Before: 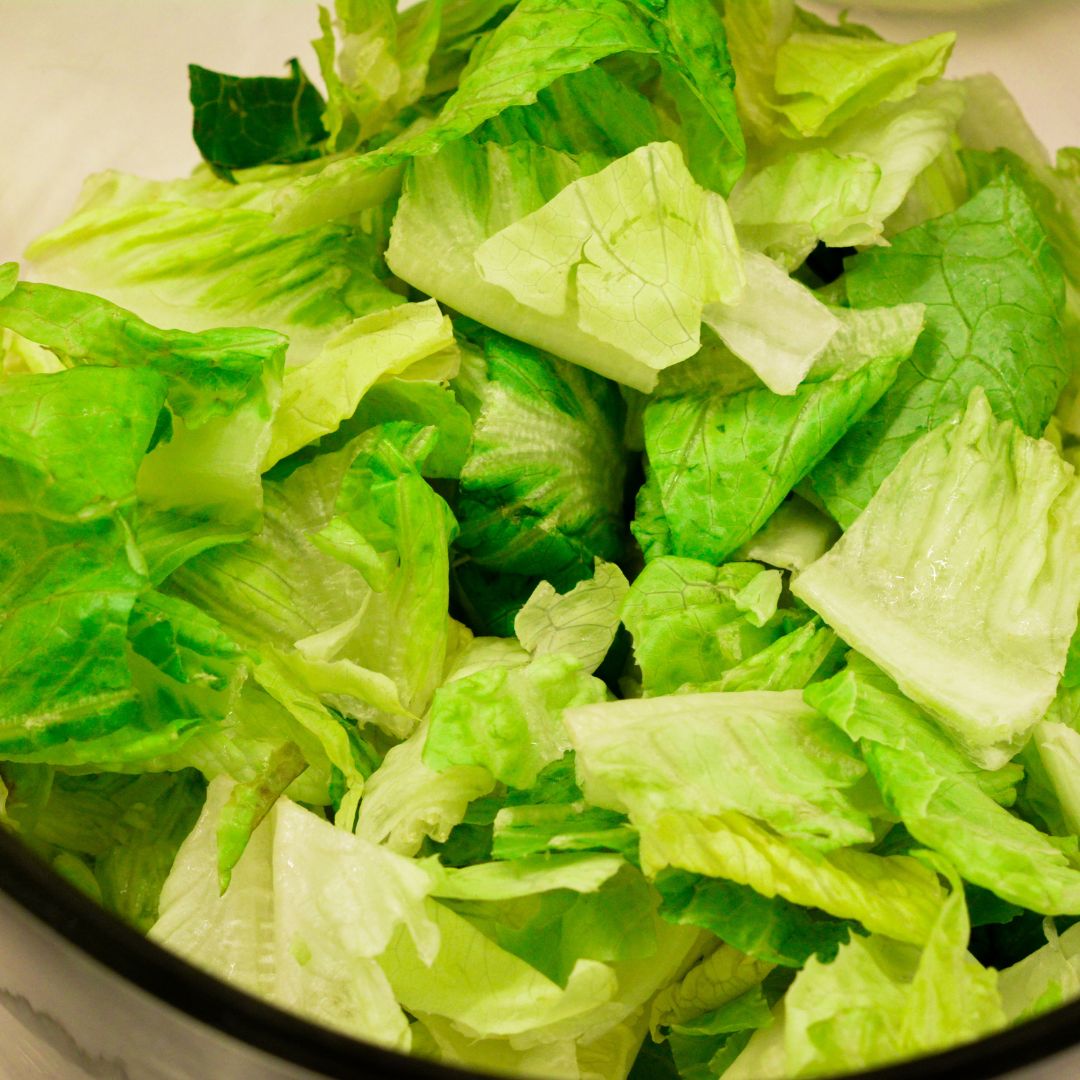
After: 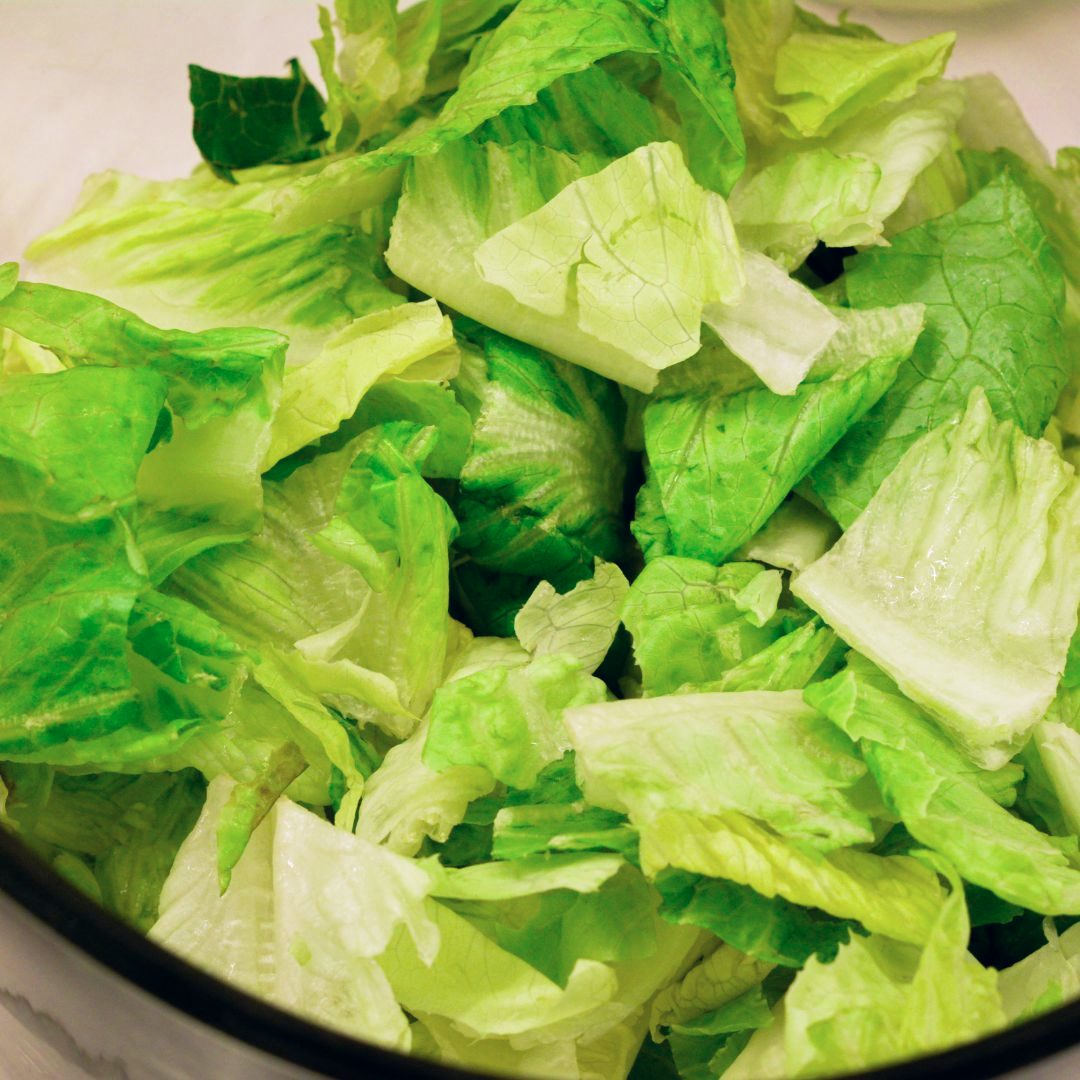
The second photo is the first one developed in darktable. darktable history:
color calibration: illuminant custom, x 0.363, y 0.385, temperature 4528.03 K
color correction: highlights a* 0.207, highlights b* 2.7, shadows a* -0.874, shadows b* -4.78
